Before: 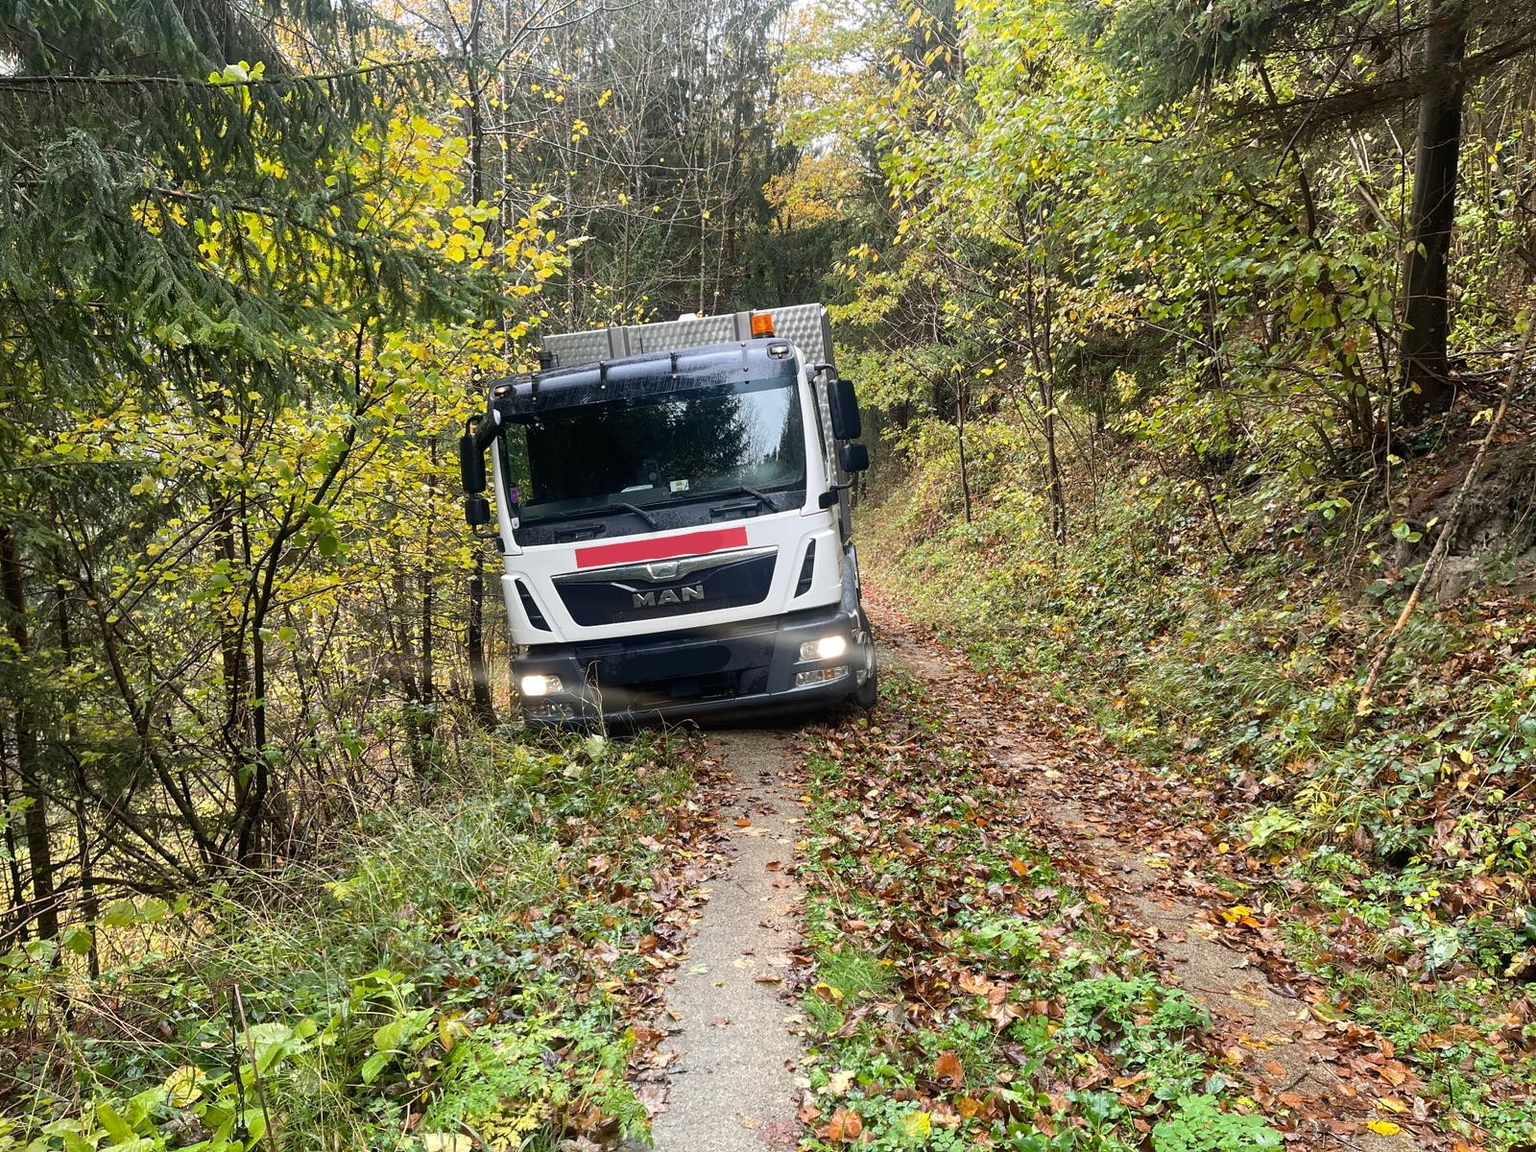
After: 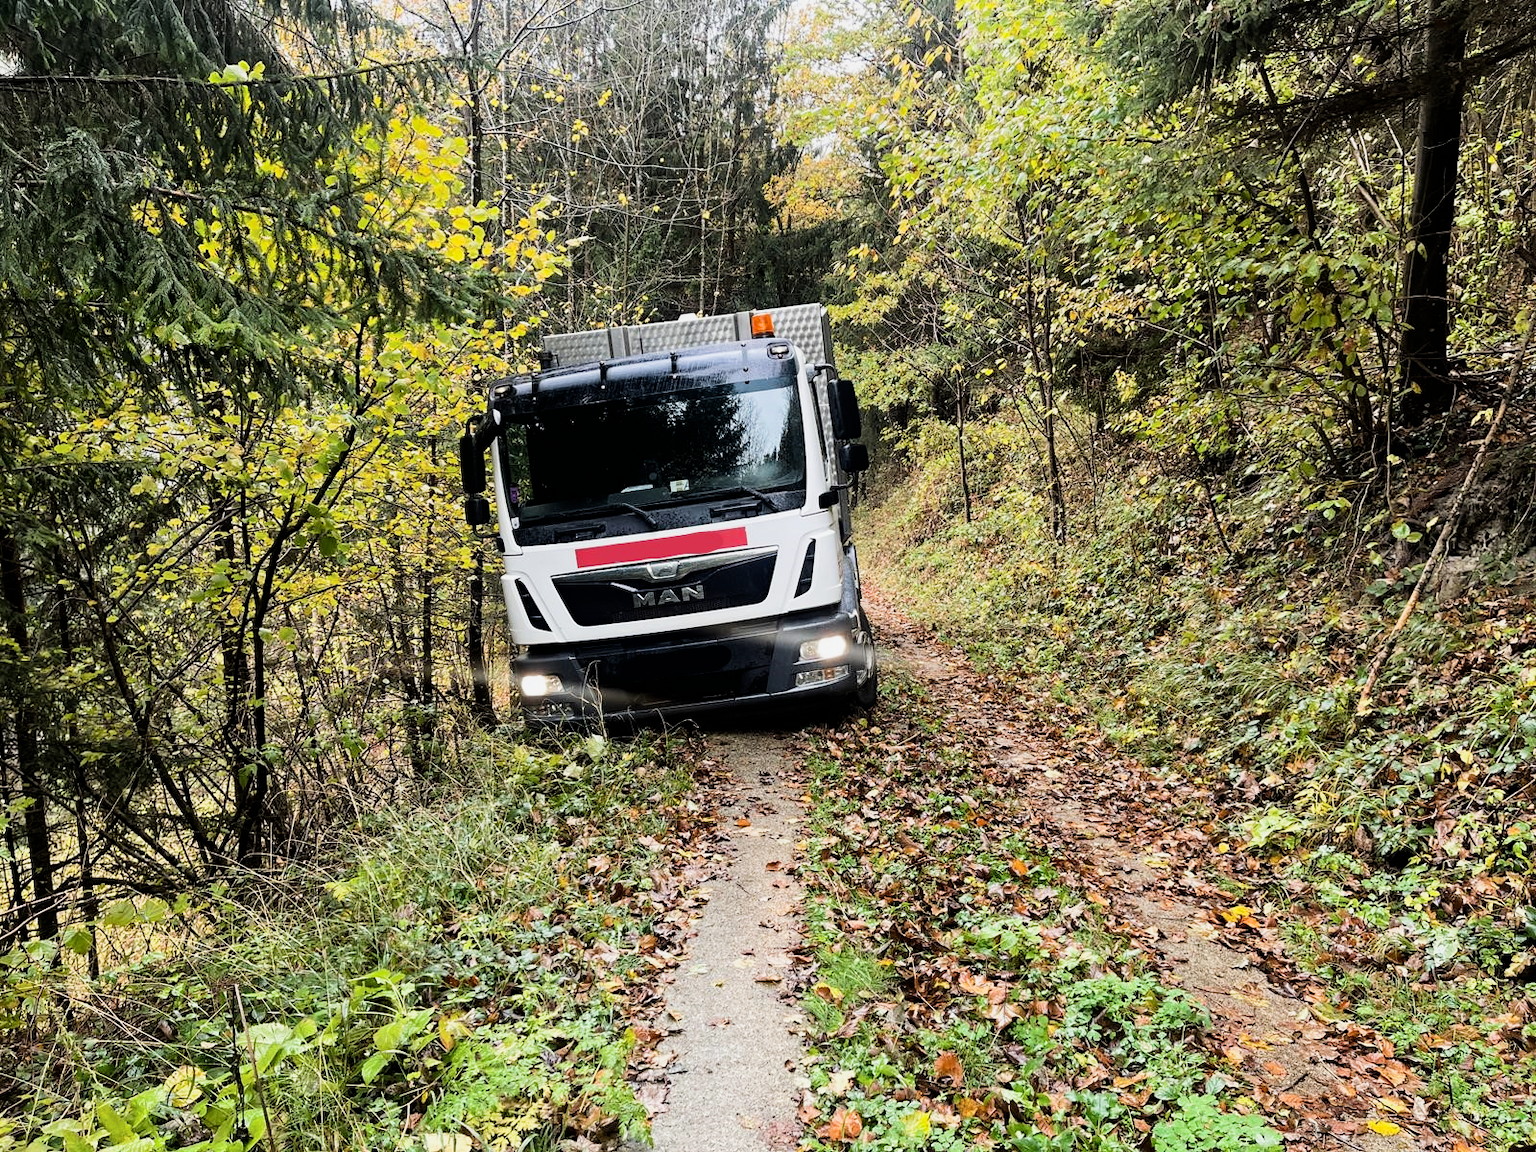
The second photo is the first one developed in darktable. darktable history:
exposure: black level correction 0, exposure 0.198 EV, compensate highlight preservation false
haze removal: compatibility mode true, adaptive false
filmic rgb: black relative exposure -5.1 EV, white relative exposure 3.54 EV, hardness 3.16, contrast 1.395, highlights saturation mix -49.37%, contrast in shadows safe
color correction: highlights b* 0.065
